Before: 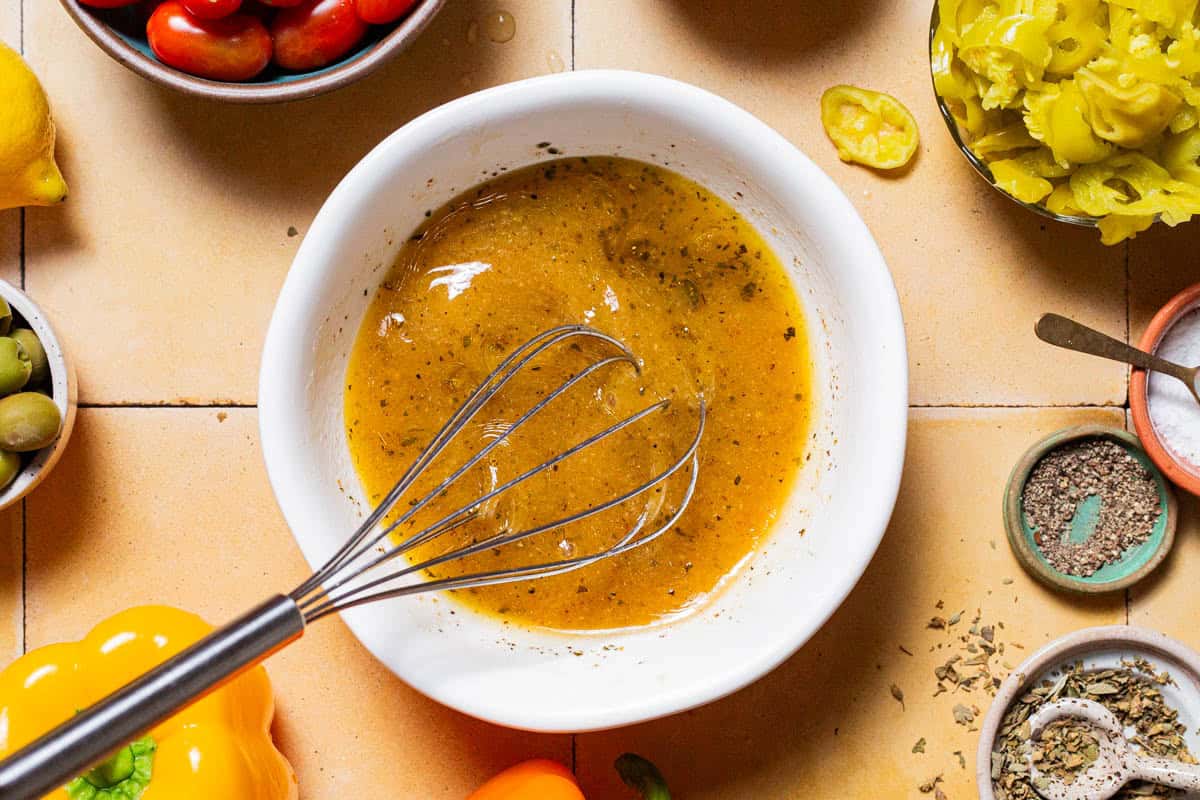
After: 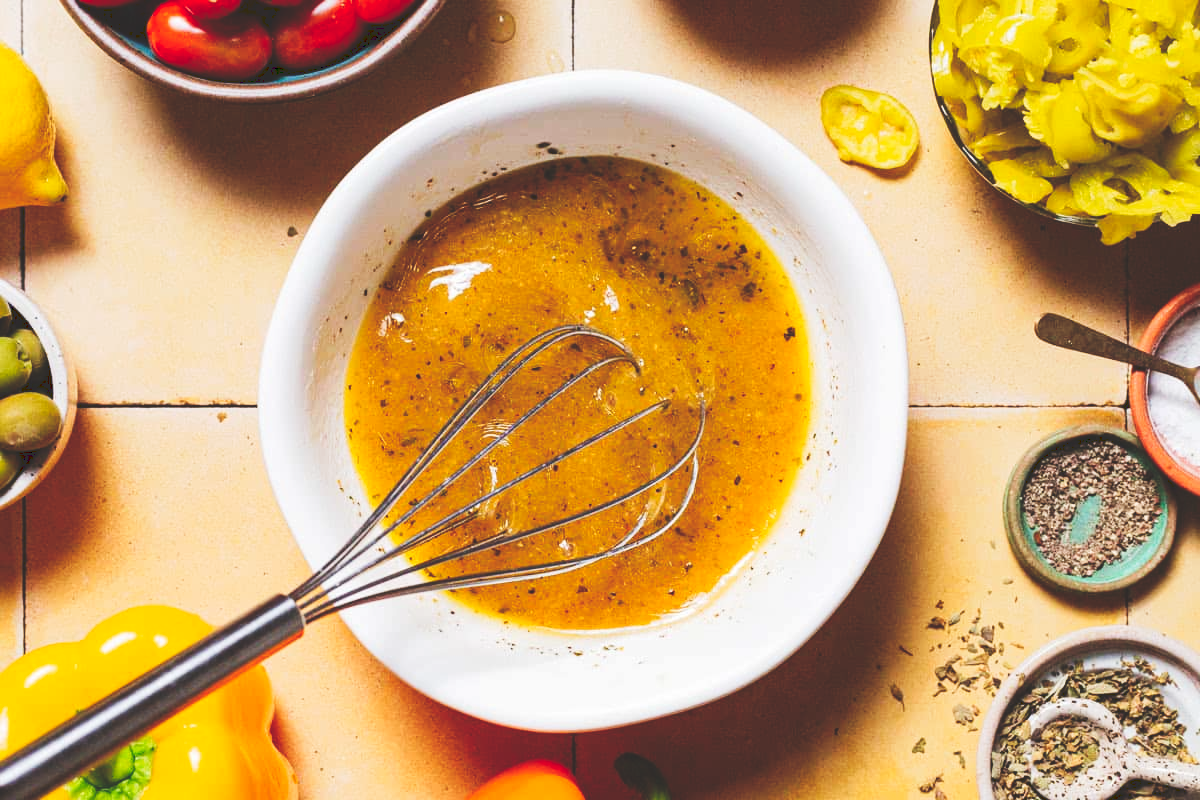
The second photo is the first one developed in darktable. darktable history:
tone curve: curves: ch0 [(0, 0) (0.003, 0.169) (0.011, 0.173) (0.025, 0.177) (0.044, 0.184) (0.069, 0.191) (0.1, 0.199) (0.136, 0.206) (0.177, 0.221) (0.224, 0.248) (0.277, 0.284) (0.335, 0.344) (0.399, 0.413) (0.468, 0.497) (0.543, 0.594) (0.623, 0.691) (0.709, 0.779) (0.801, 0.868) (0.898, 0.931) (1, 1)], preserve colors none
